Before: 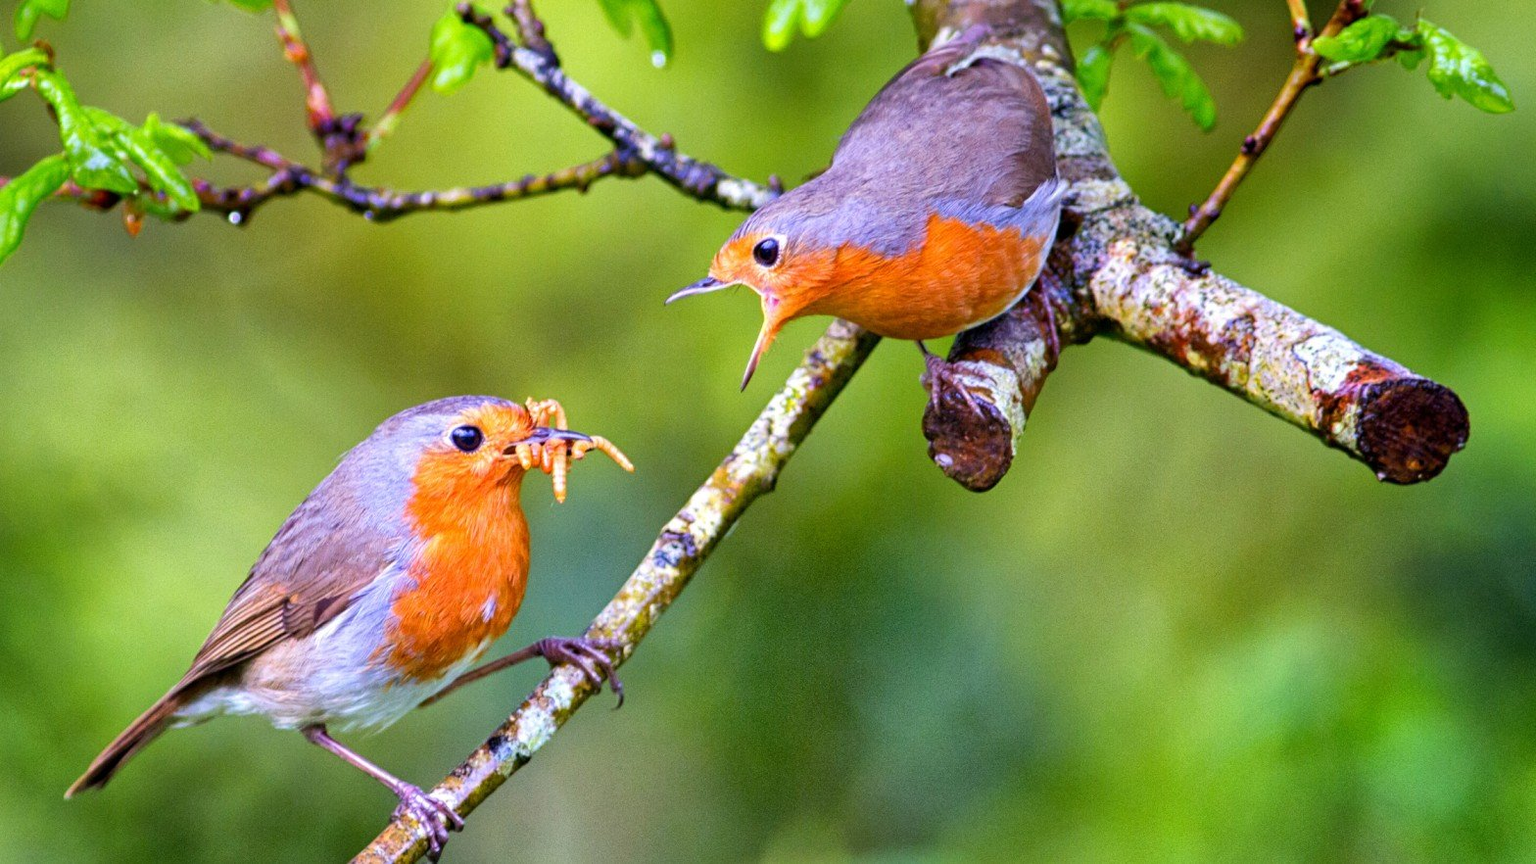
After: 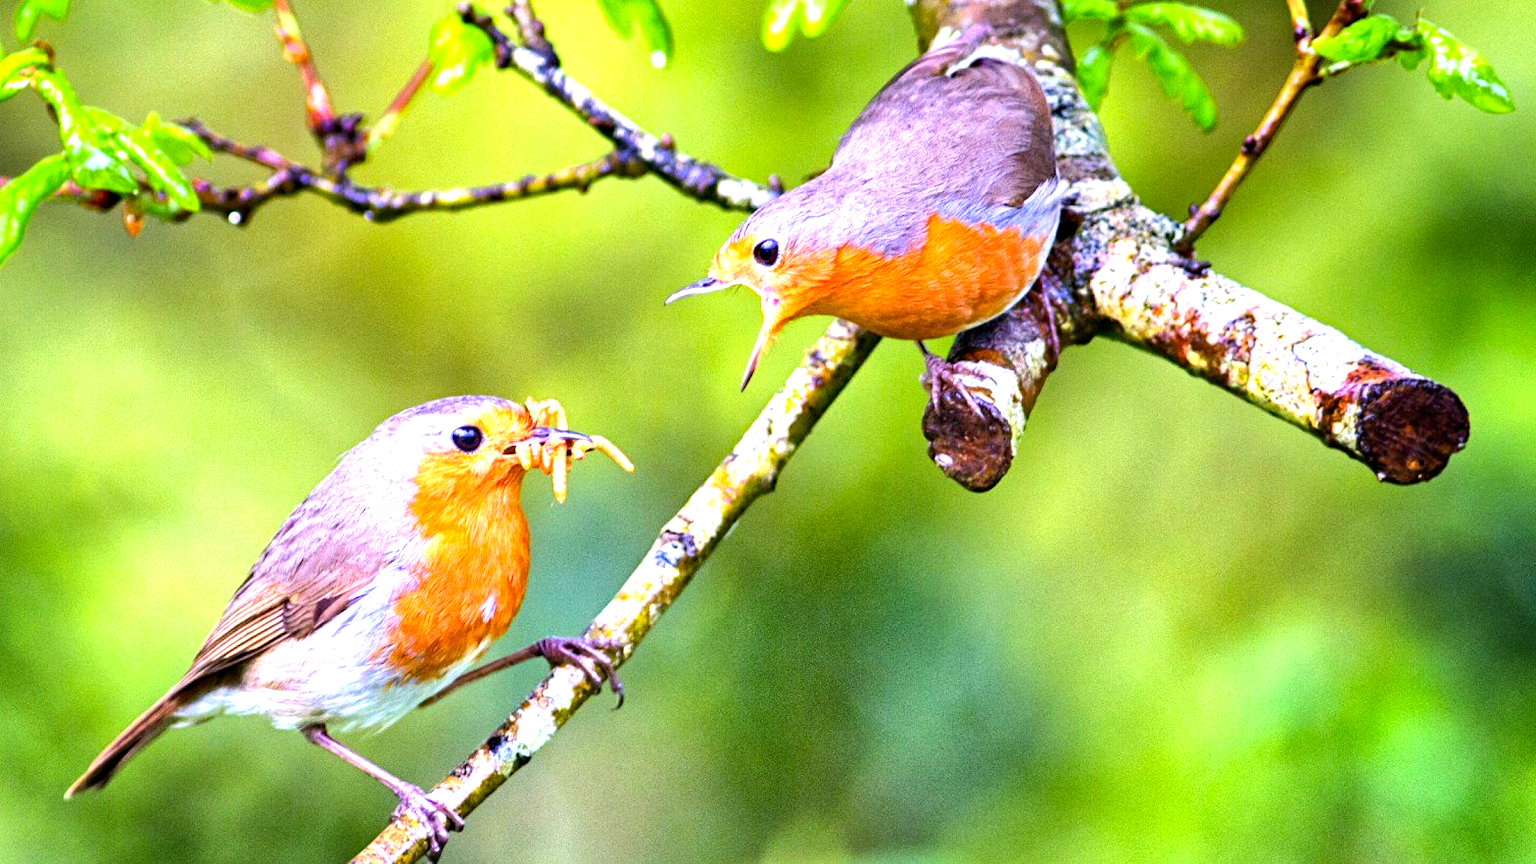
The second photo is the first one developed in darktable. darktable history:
haze removal: compatibility mode true, adaptive false
exposure: exposure 0.74 EV, compensate highlight preservation false
tone equalizer: -8 EV -0.417 EV, -7 EV -0.389 EV, -6 EV -0.333 EV, -5 EV -0.222 EV, -3 EV 0.222 EV, -2 EV 0.333 EV, -1 EV 0.389 EV, +0 EV 0.417 EV, edges refinement/feathering 500, mask exposure compensation -1.57 EV, preserve details no
